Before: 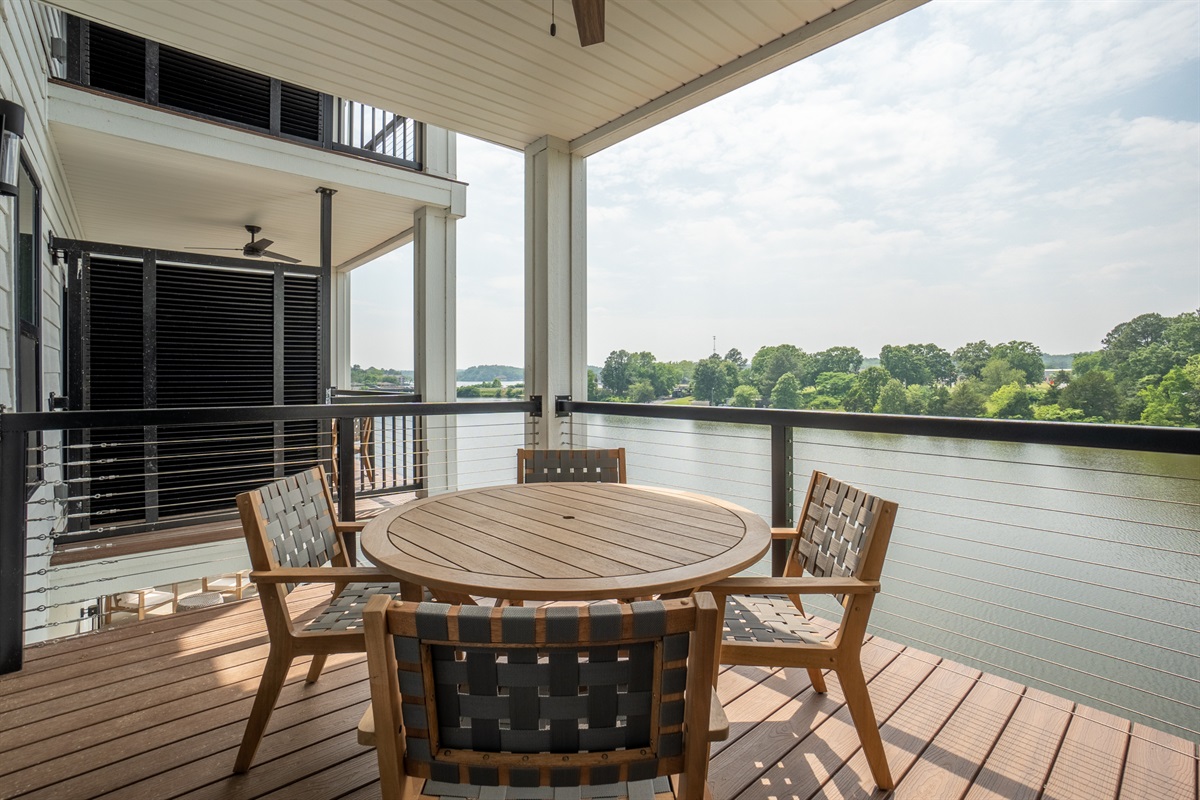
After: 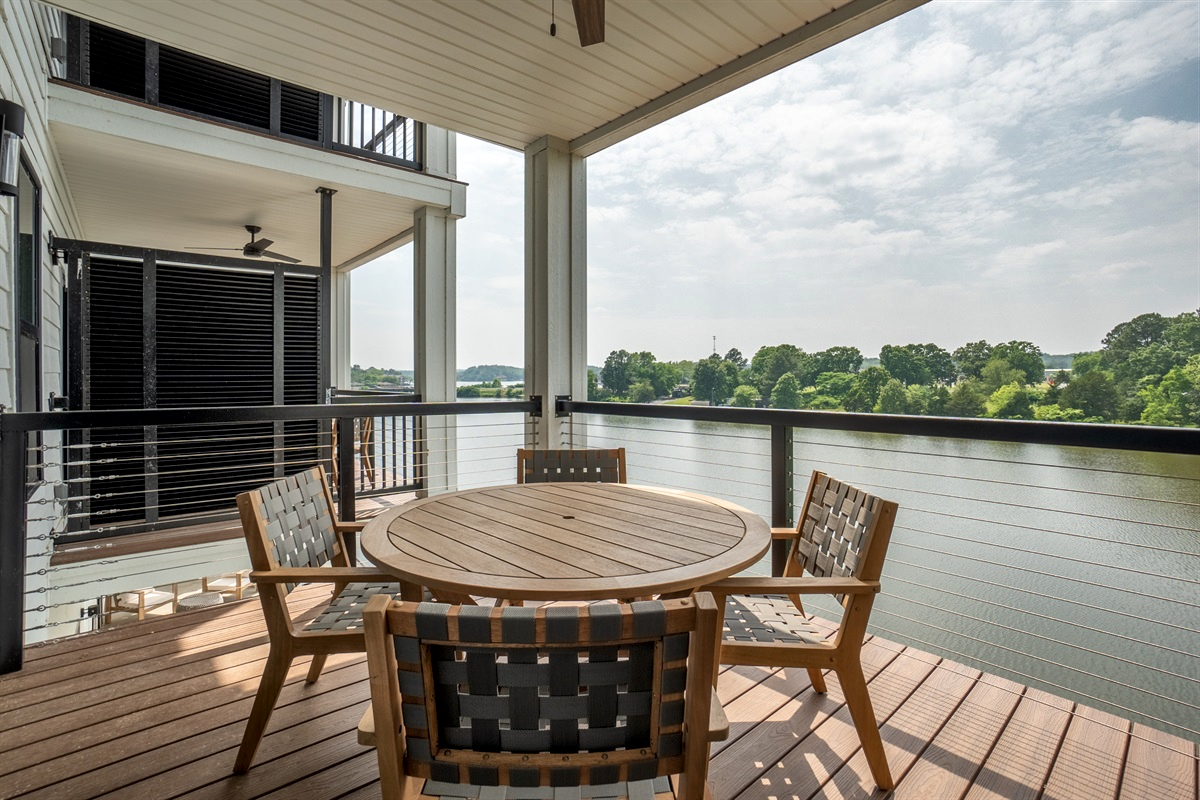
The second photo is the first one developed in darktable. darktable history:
local contrast: mode bilateral grid, contrast 20, coarseness 50, detail 148%, midtone range 0.2
shadows and highlights: shadows 43.71, white point adjustment -1.46, soften with gaussian
